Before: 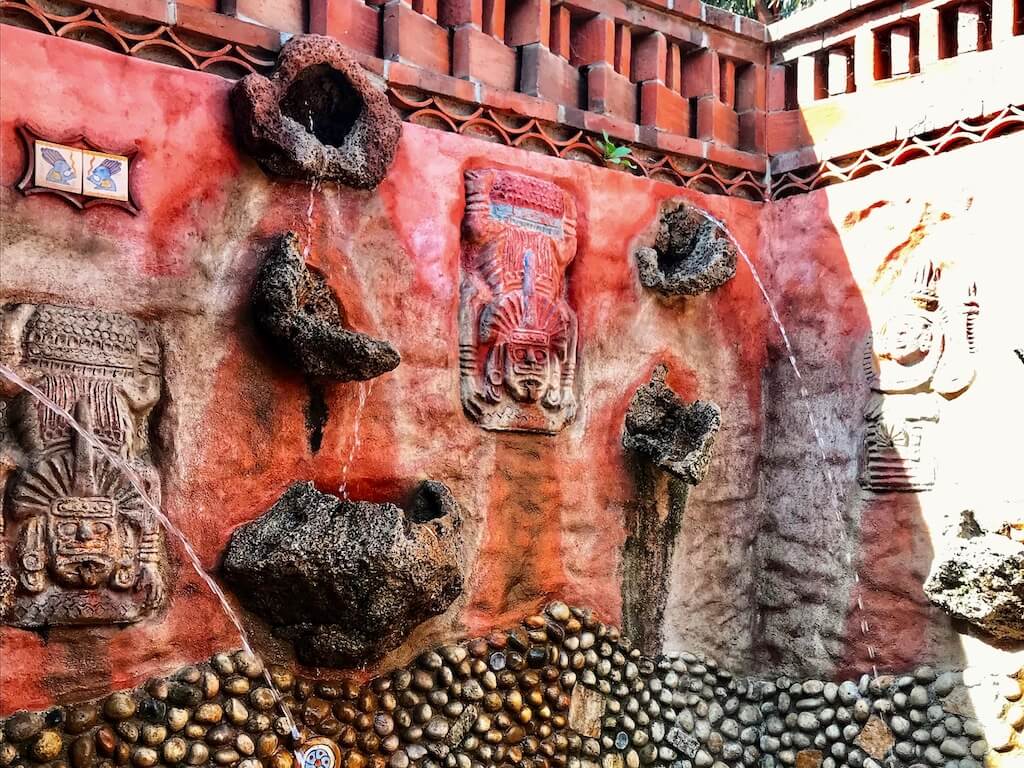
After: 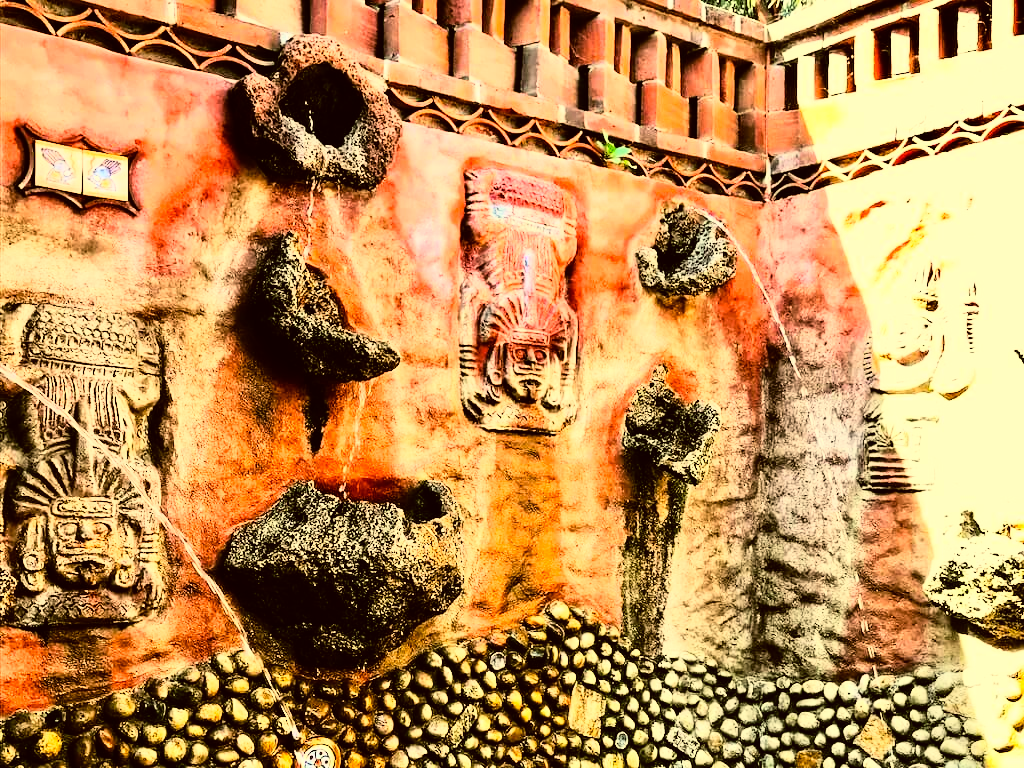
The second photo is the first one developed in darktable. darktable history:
color correction: highlights a* 0.162, highlights b* 29.53, shadows a* -0.162, shadows b* 21.09
rgb curve: curves: ch0 [(0, 0) (0.21, 0.15) (0.24, 0.21) (0.5, 0.75) (0.75, 0.96) (0.89, 0.99) (1, 1)]; ch1 [(0, 0.02) (0.21, 0.13) (0.25, 0.2) (0.5, 0.67) (0.75, 0.9) (0.89, 0.97) (1, 1)]; ch2 [(0, 0.02) (0.21, 0.13) (0.25, 0.2) (0.5, 0.67) (0.75, 0.9) (0.89, 0.97) (1, 1)], compensate middle gray true
